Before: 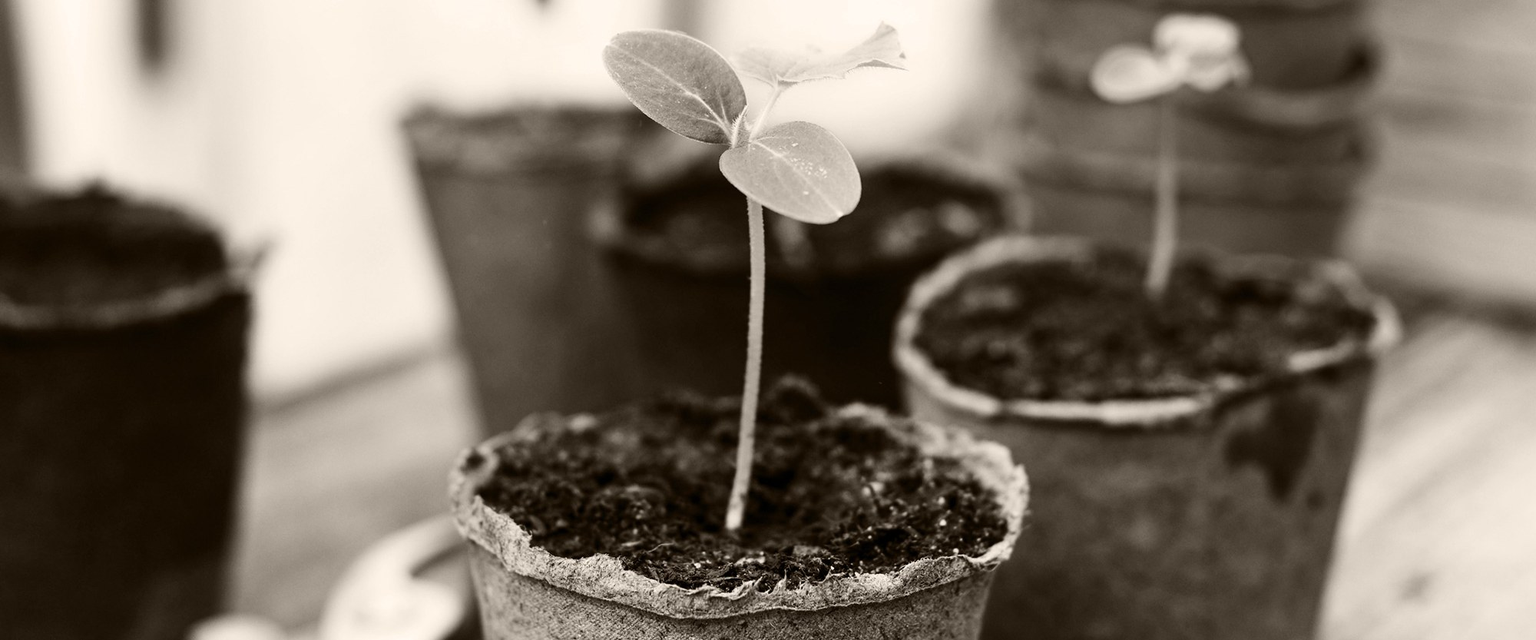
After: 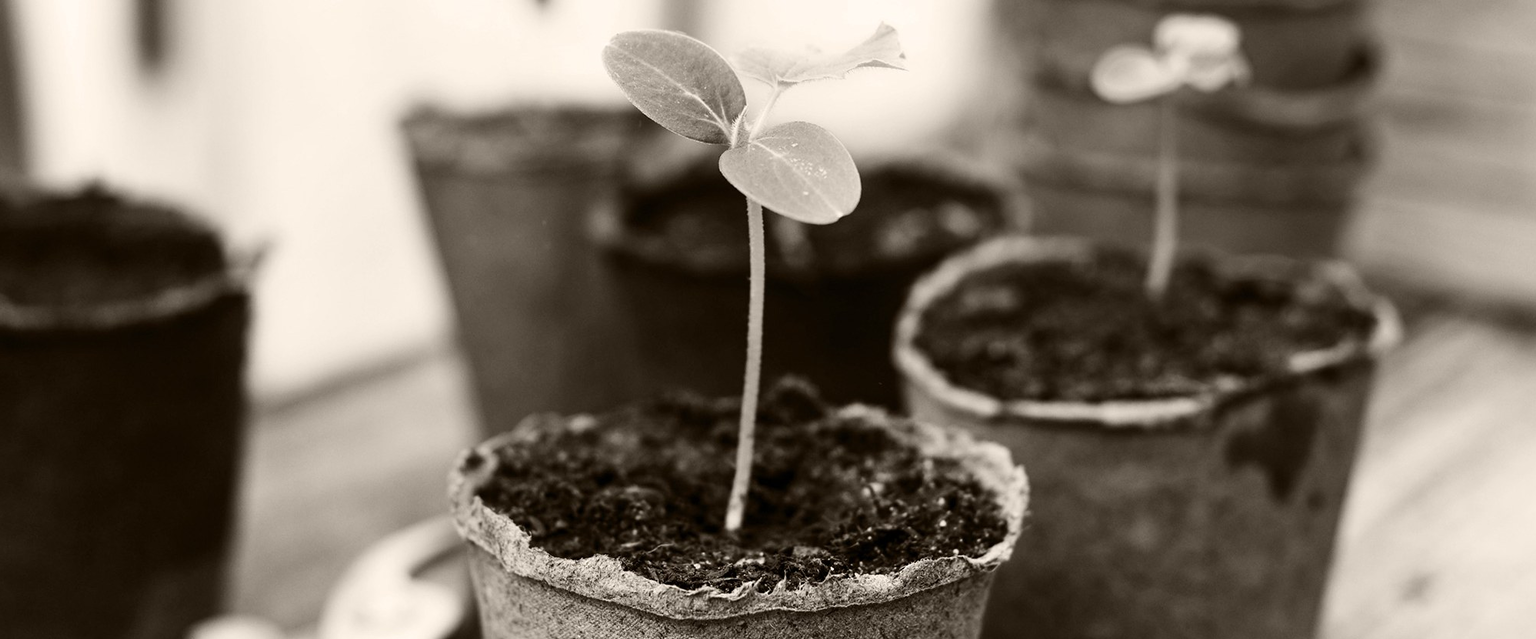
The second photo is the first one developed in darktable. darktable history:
crop and rotate: left 0.126%
